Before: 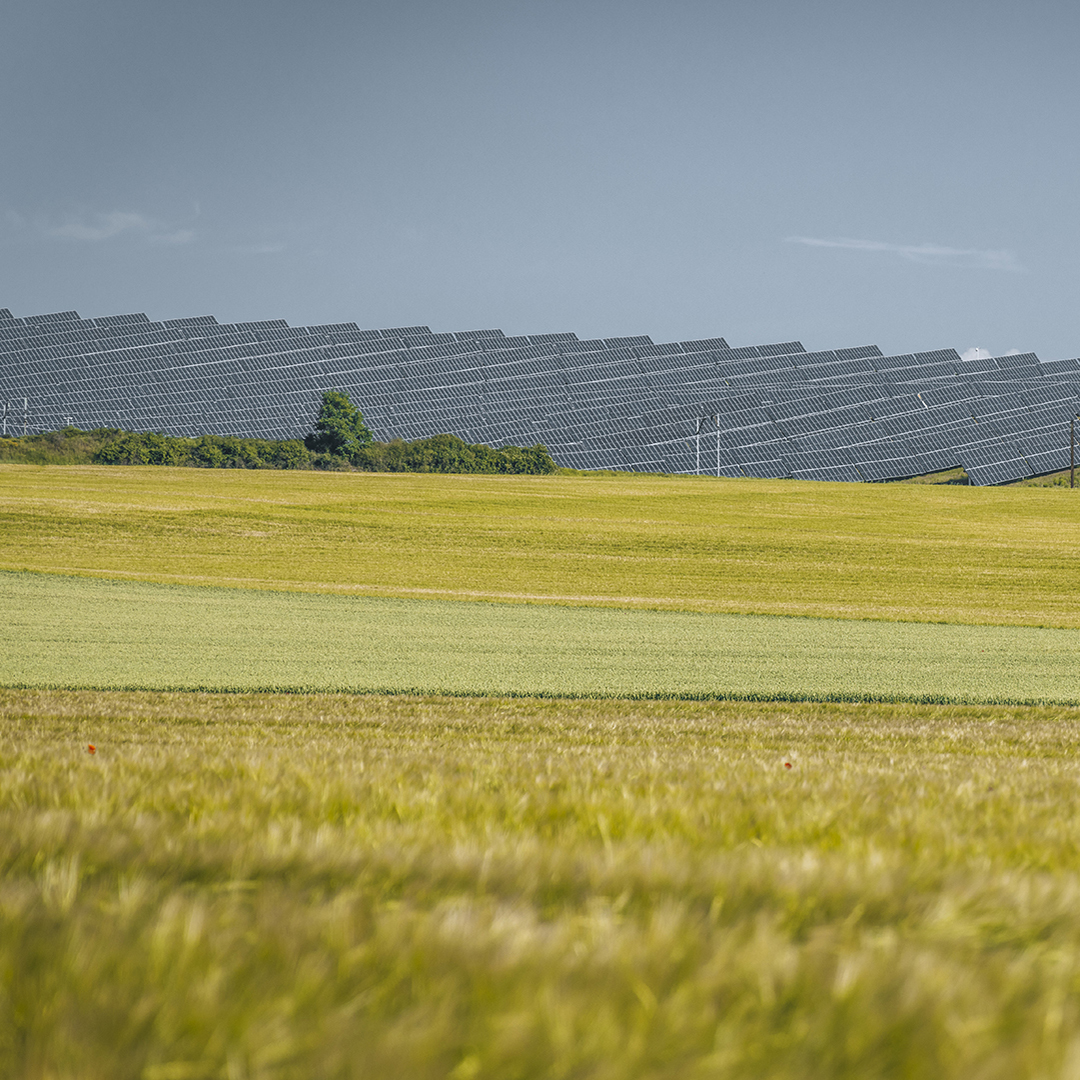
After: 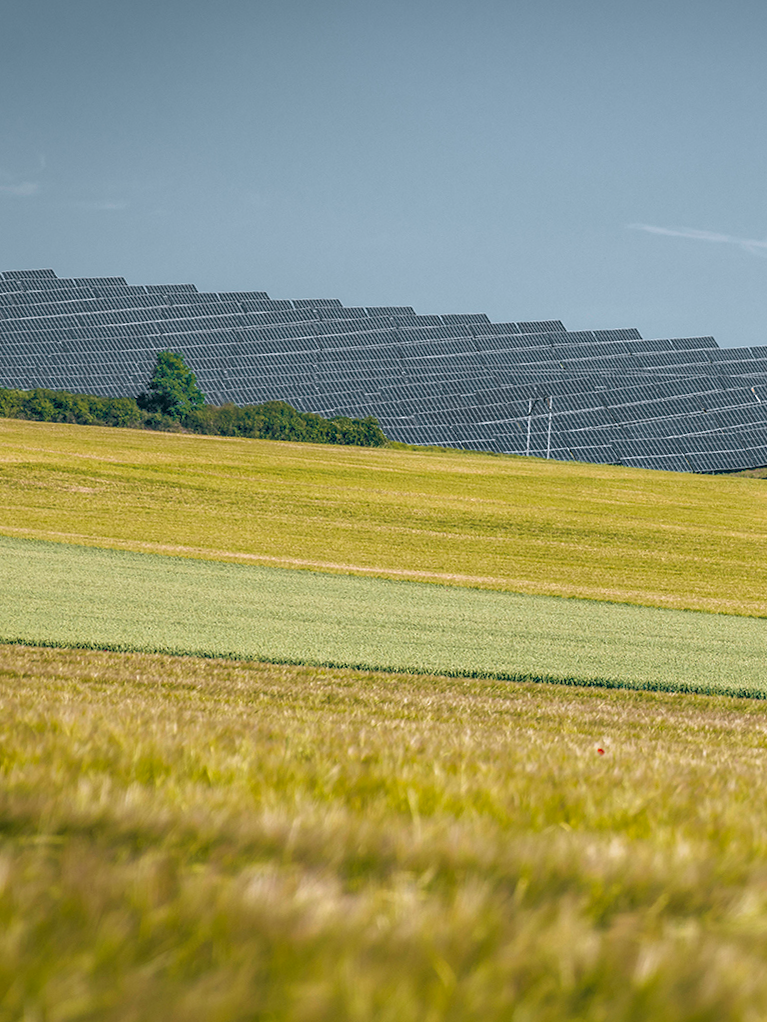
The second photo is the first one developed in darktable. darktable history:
exposure: compensate highlight preservation false
crop and rotate: angle -3.27°, left 14.277%, top 0.028%, right 10.766%, bottom 0.028%
tone curve: curves: ch0 [(0, 0) (0.106, 0.041) (0.256, 0.197) (0.37, 0.336) (0.513, 0.481) (0.667, 0.629) (1, 1)]; ch1 [(0, 0) (0.502, 0.505) (0.553, 0.577) (1, 1)]; ch2 [(0, 0) (0.5, 0.495) (0.56, 0.544) (1, 1)], color space Lab, independent channels, preserve colors none
tone equalizer: -8 EV -0.528 EV, -7 EV -0.319 EV, -6 EV -0.083 EV, -5 EV 0.413 EV, -4 EV 0.985 EV, -3 EV 0.791 EV, -2 EV -0.01 EV, -1 EV 0.14 EV, +0 EV -0.012 EV, smoothing 1
